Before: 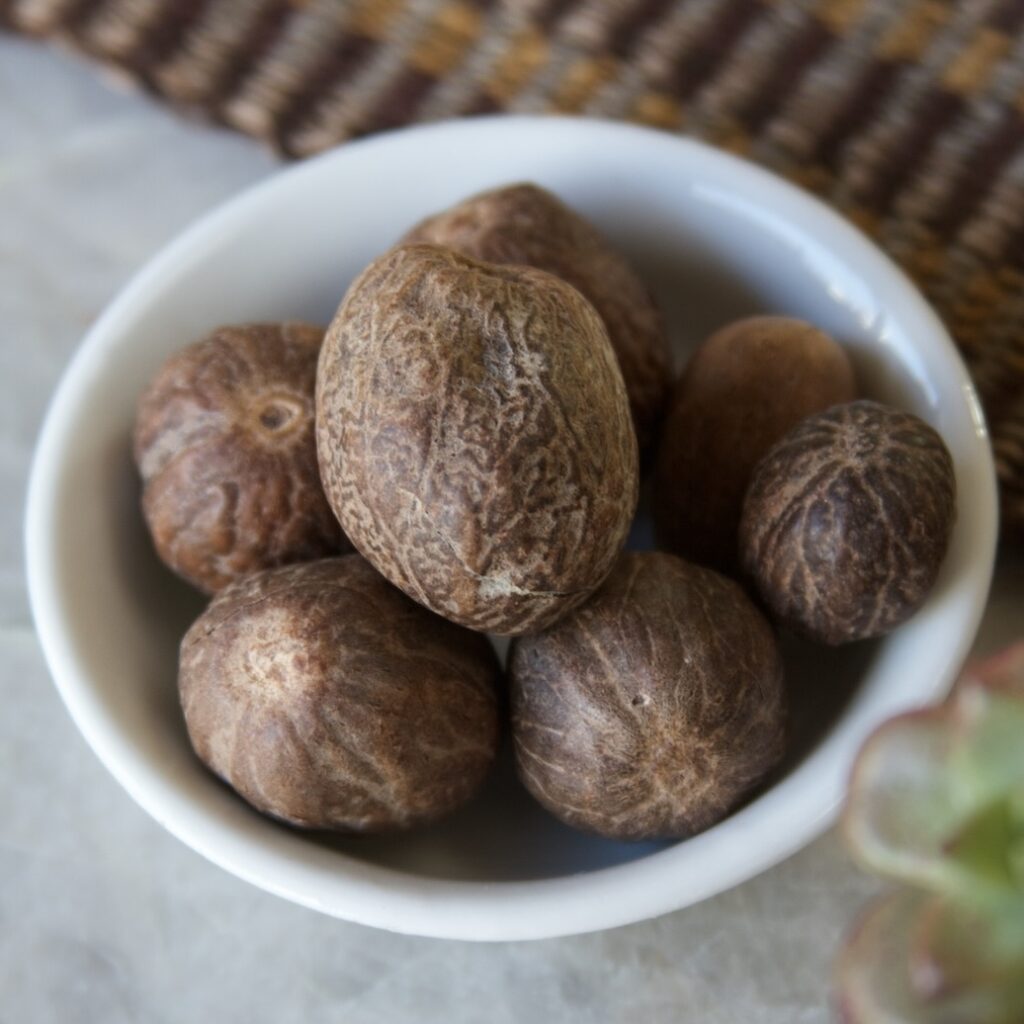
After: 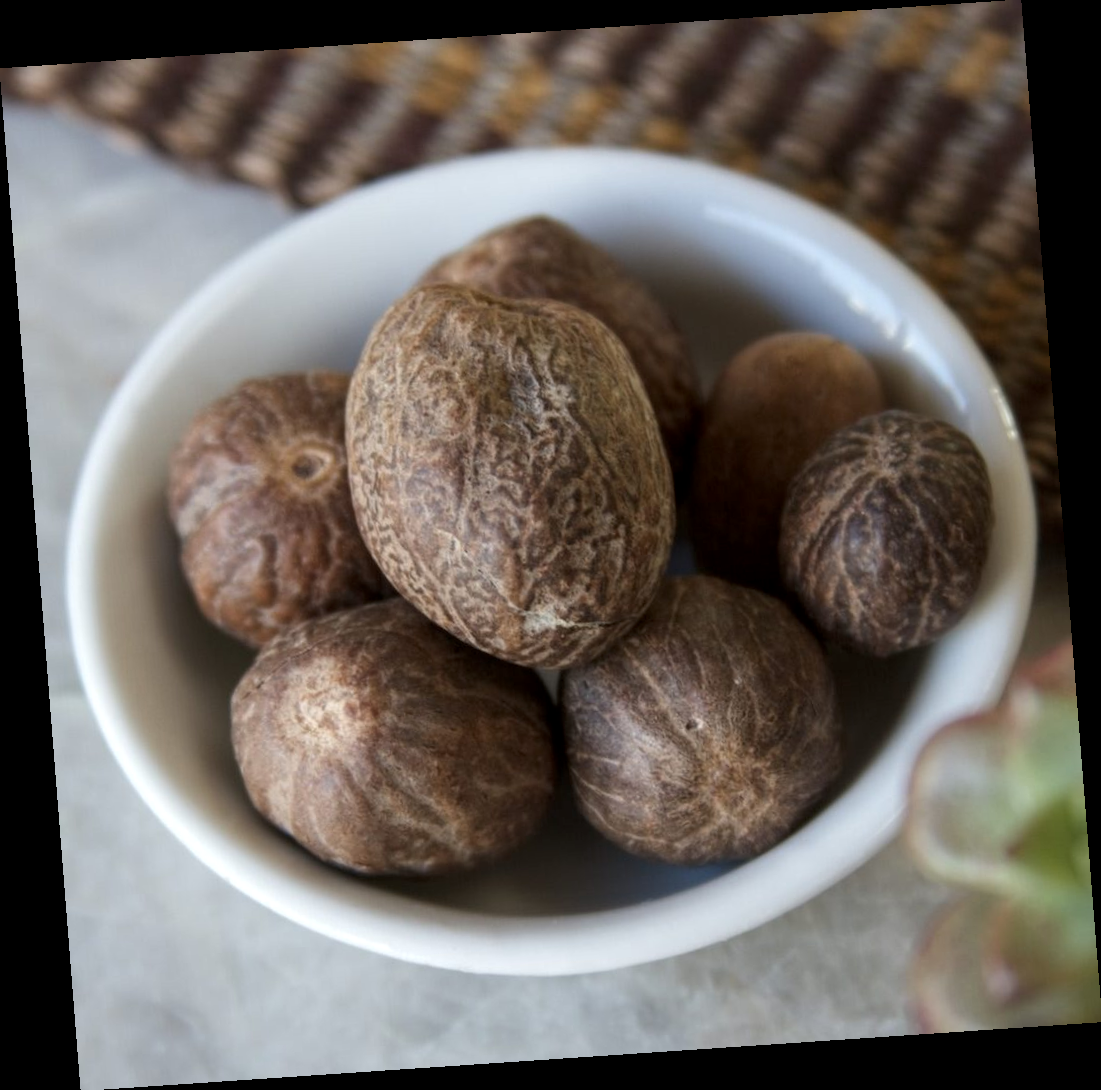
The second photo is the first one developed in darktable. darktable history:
local contrast: highlights 100%, shadows 100%, detail 120%, midtone range 0.2
rotate and perspective: rotation -4.2°, shear 0.006, automatic cropping off
